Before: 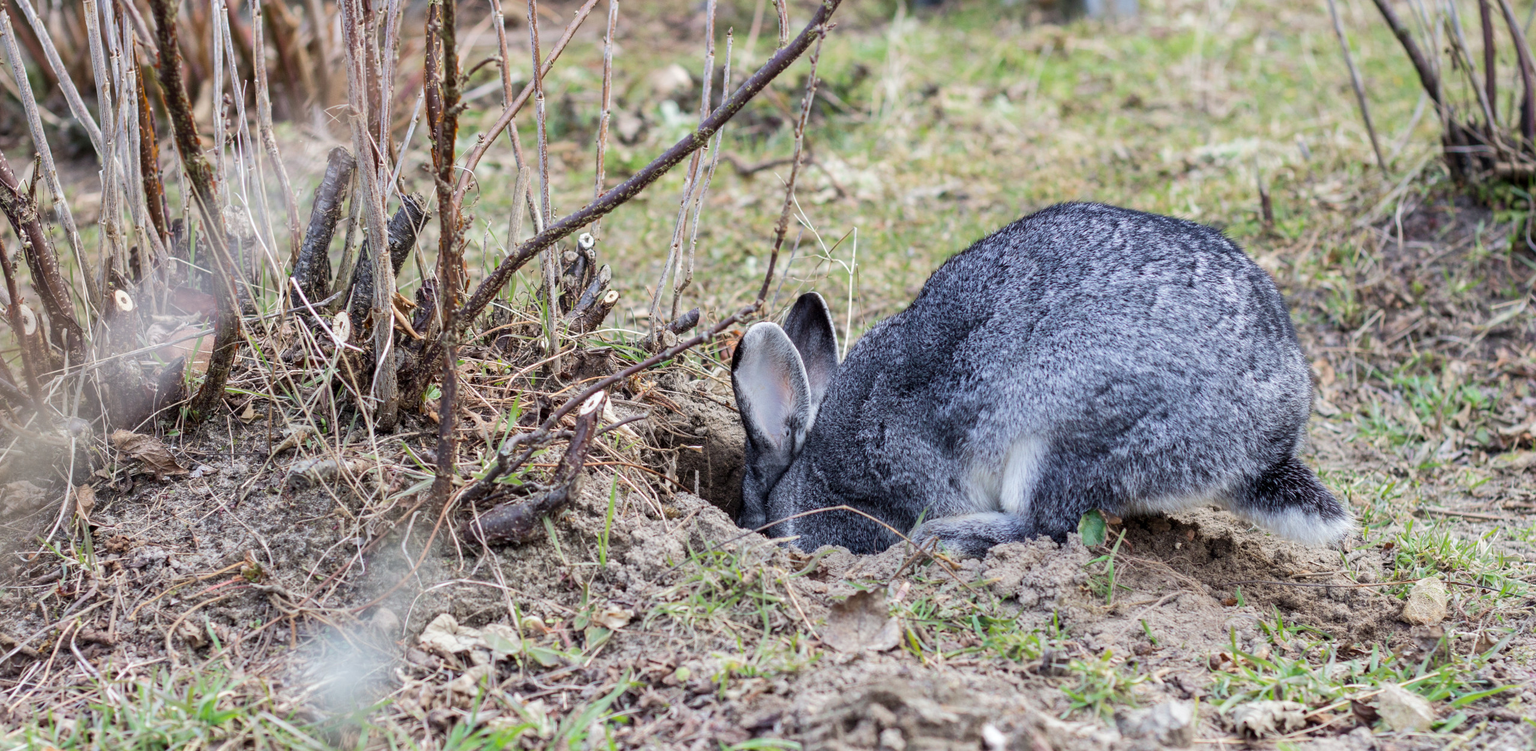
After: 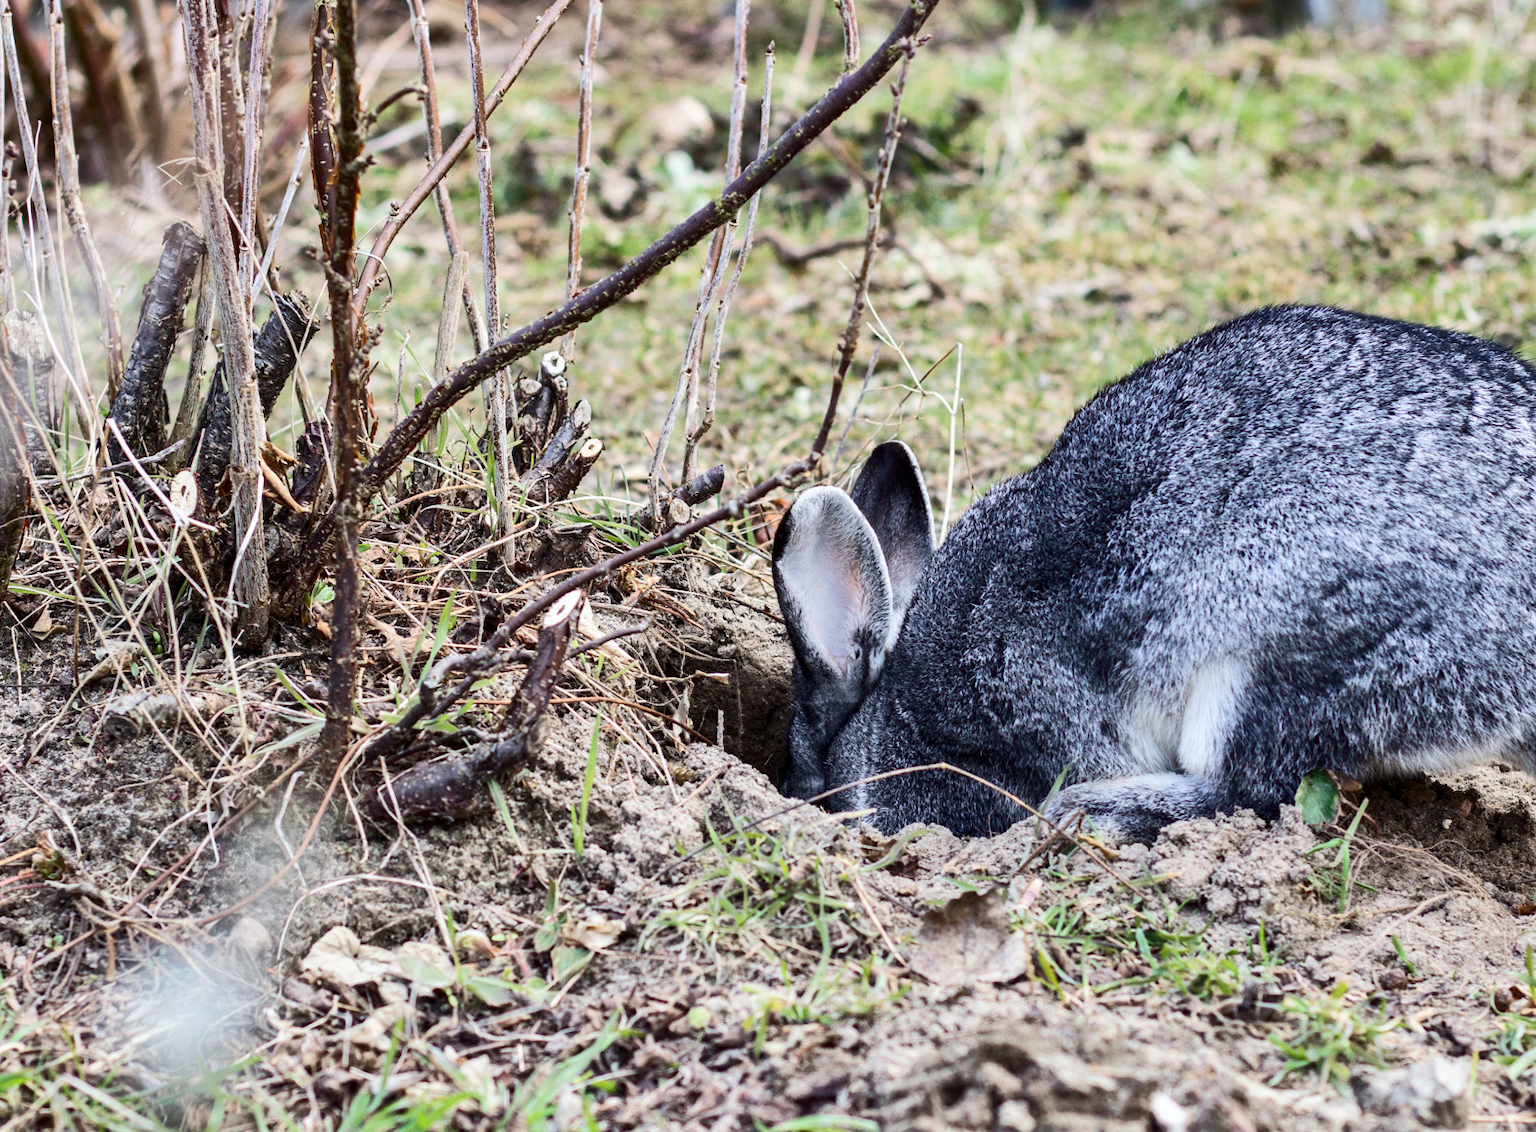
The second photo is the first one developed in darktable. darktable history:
crop and rotate: left 14.321%, right 19.398%
shadows and highlights: radius 118.99, shadows 42.15, highlights -61.71, soften with gaussian
contrast brightness saturation: contrast 0.272
